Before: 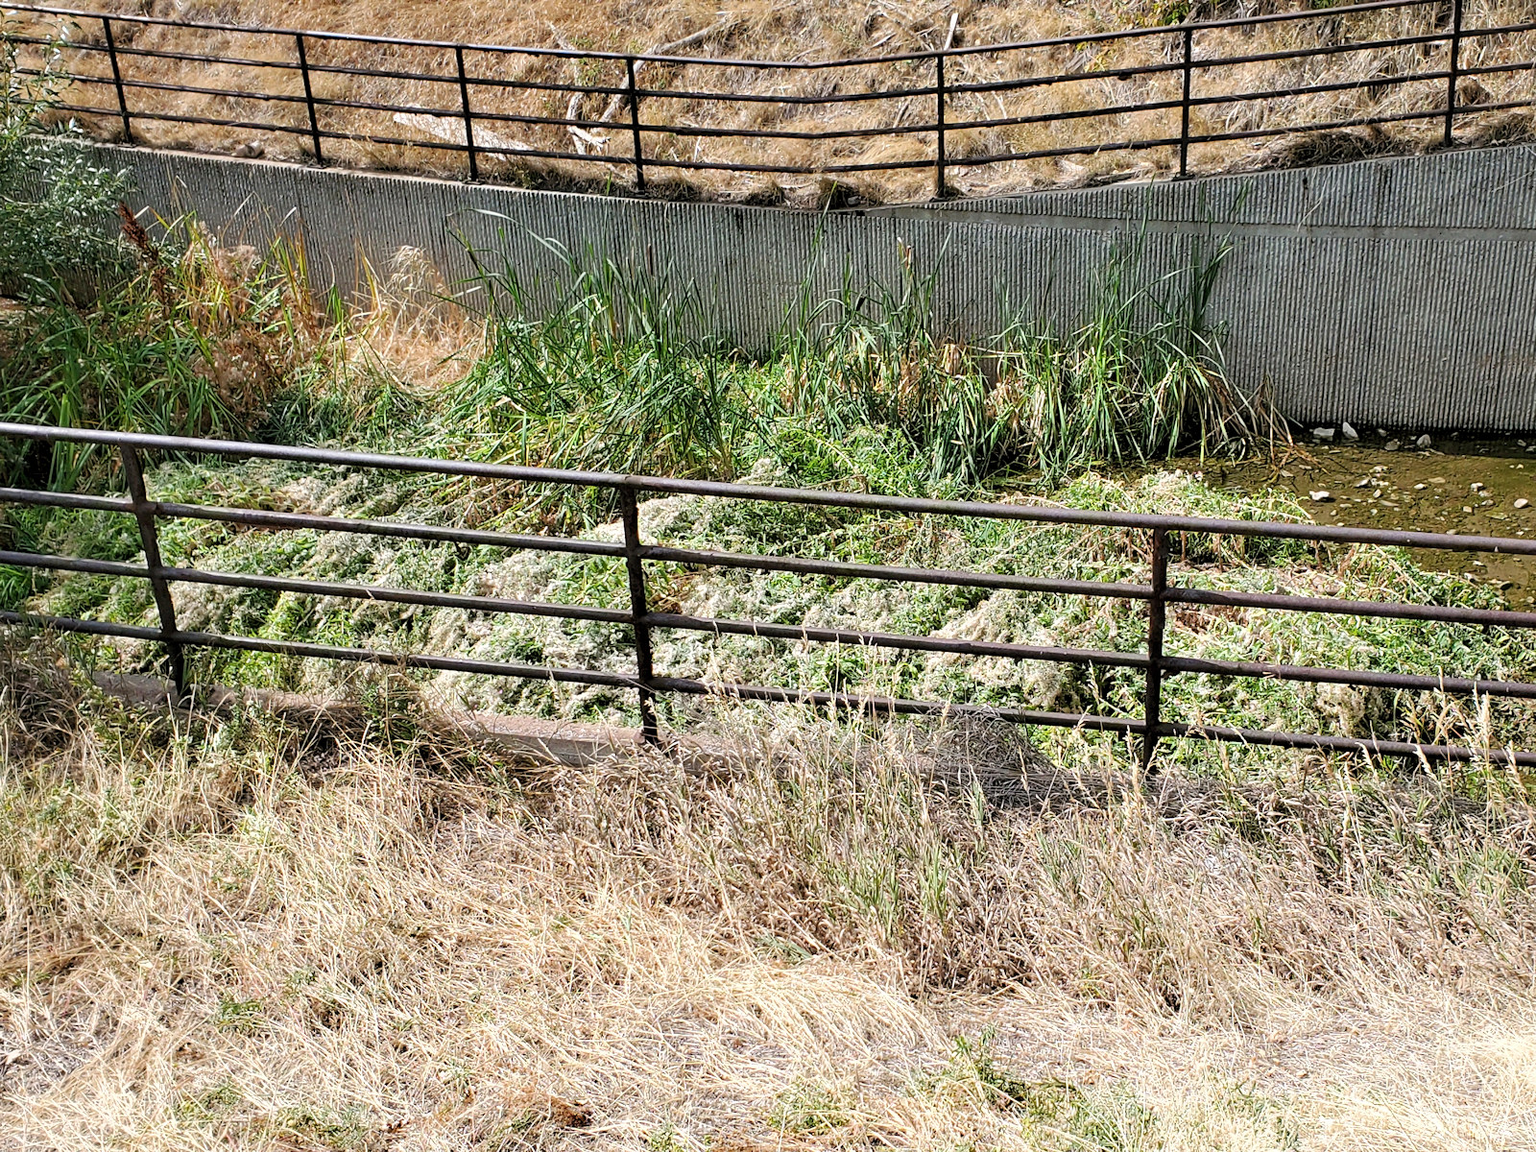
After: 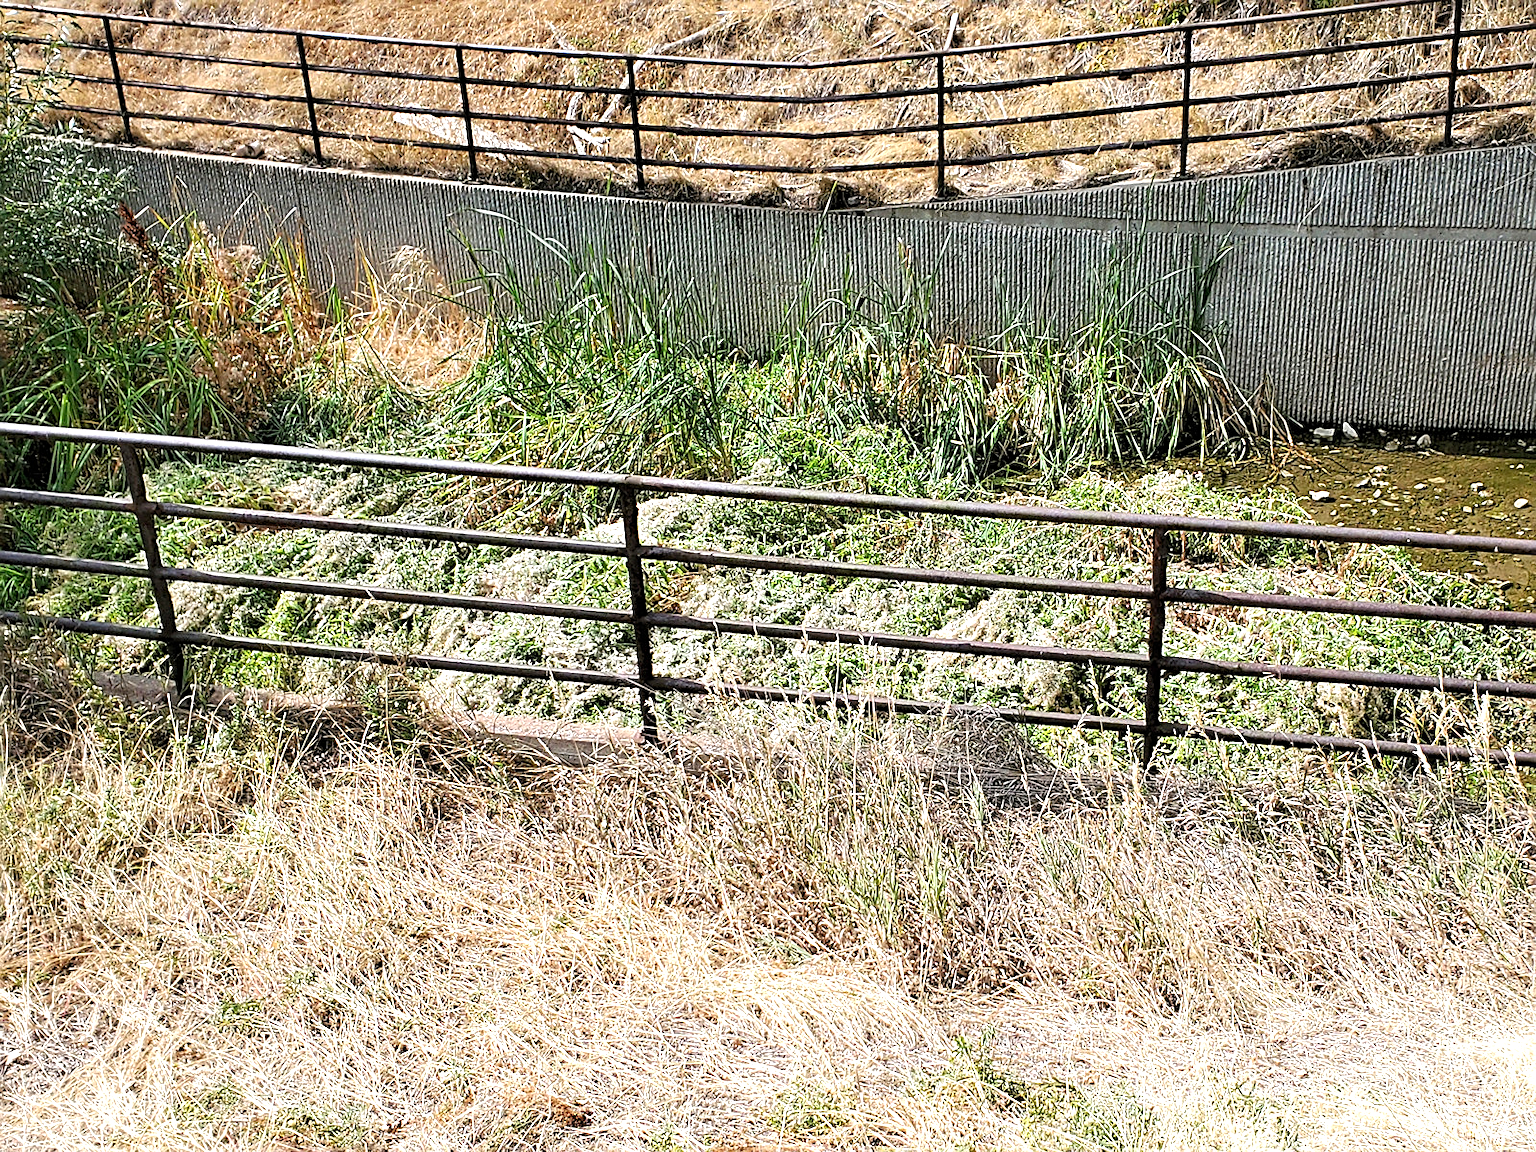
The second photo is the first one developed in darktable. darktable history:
sharpen: on, module defaults
levels: black 0.083%, levels [0, 0.43, 0.859]
exposure: exposure -0.068 EV, compensate exposure bias true, compensate highlight preservation false
